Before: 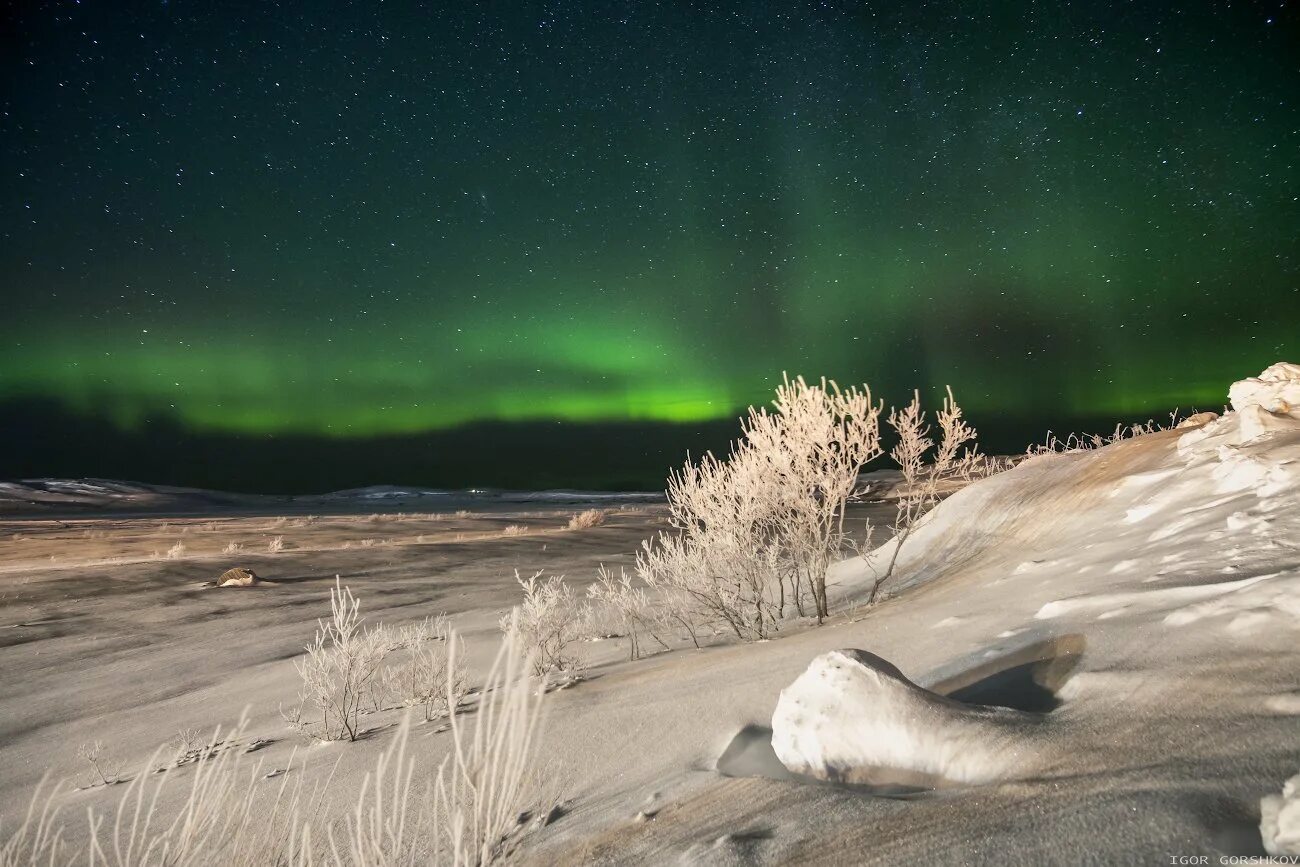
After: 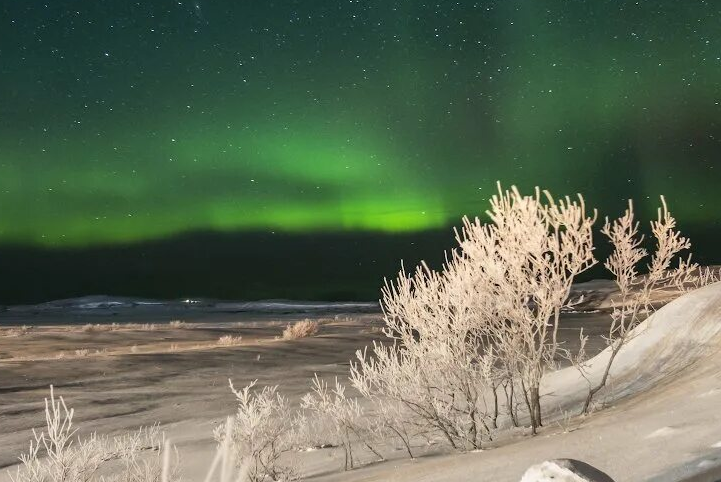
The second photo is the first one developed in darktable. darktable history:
crop and rotate: left 22.037%, top 21.937%, right 22.492%, bottom 22.356%
